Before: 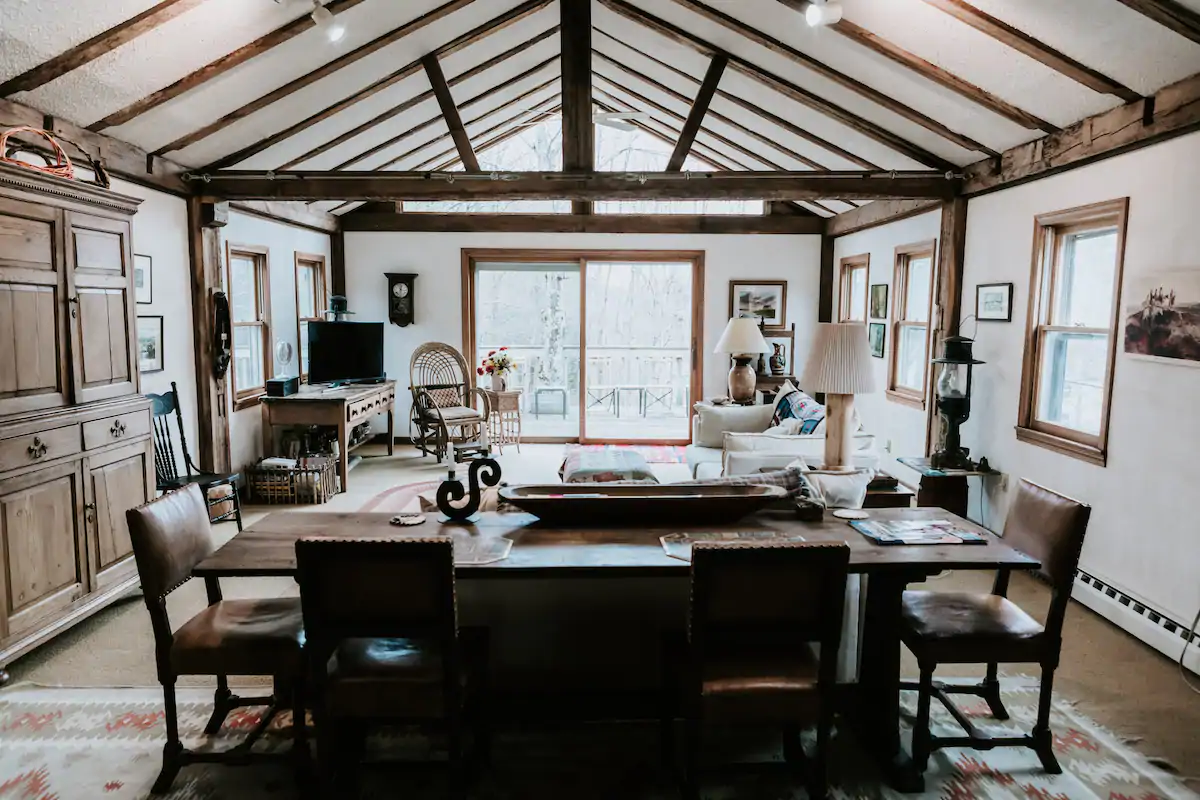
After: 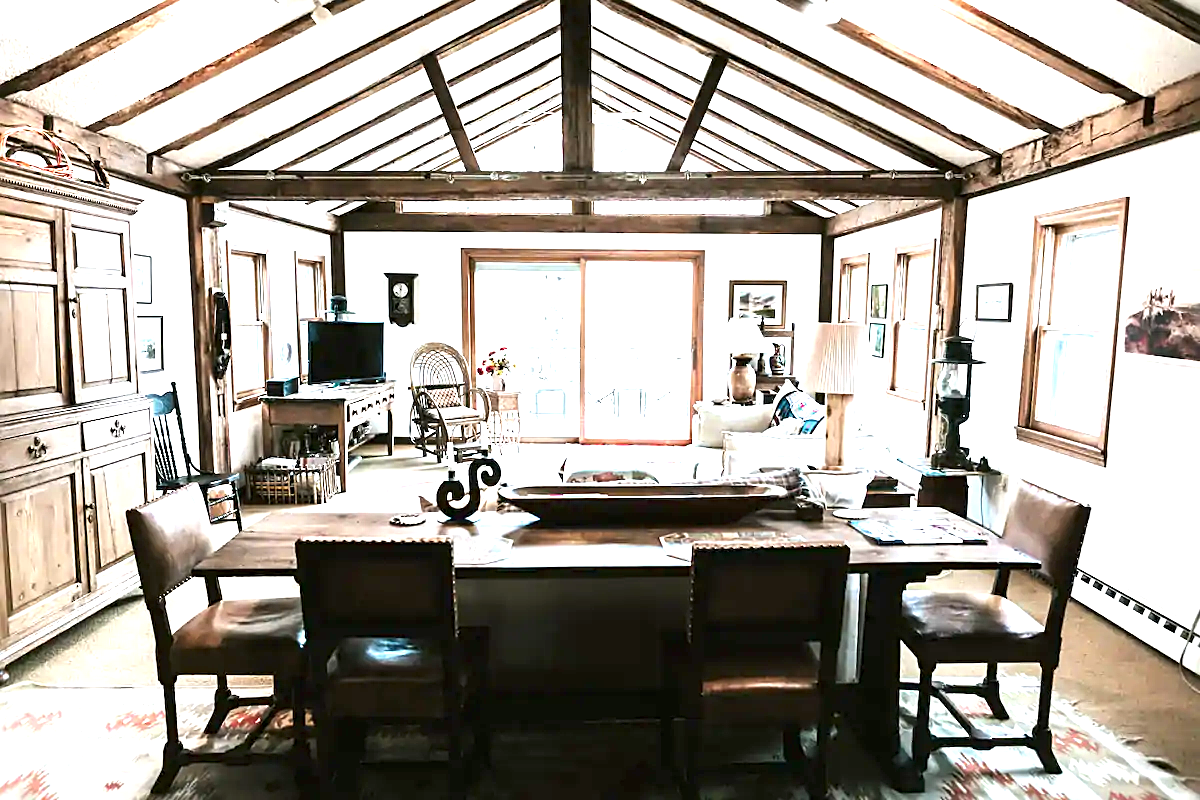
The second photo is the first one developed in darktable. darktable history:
sharpen: on, module defaults
exposure: black level correction 0, exposure 1.696 EV, compensate exposure bias true, compensate highlight preservation false
